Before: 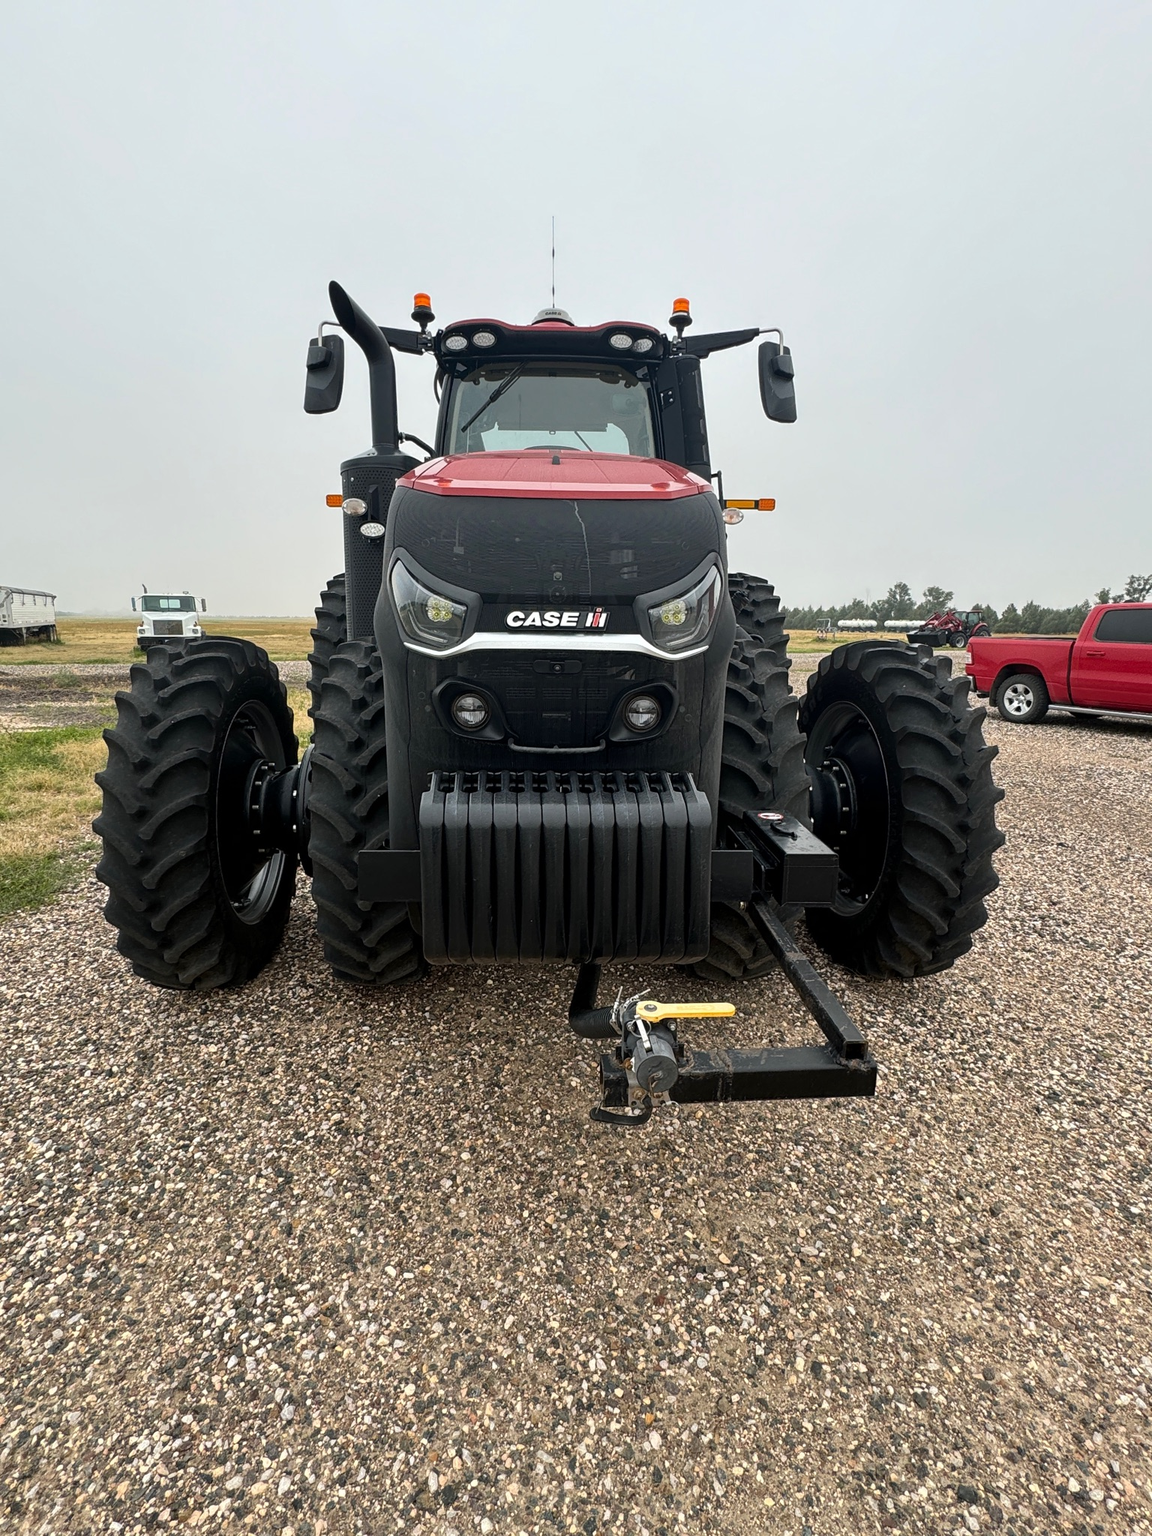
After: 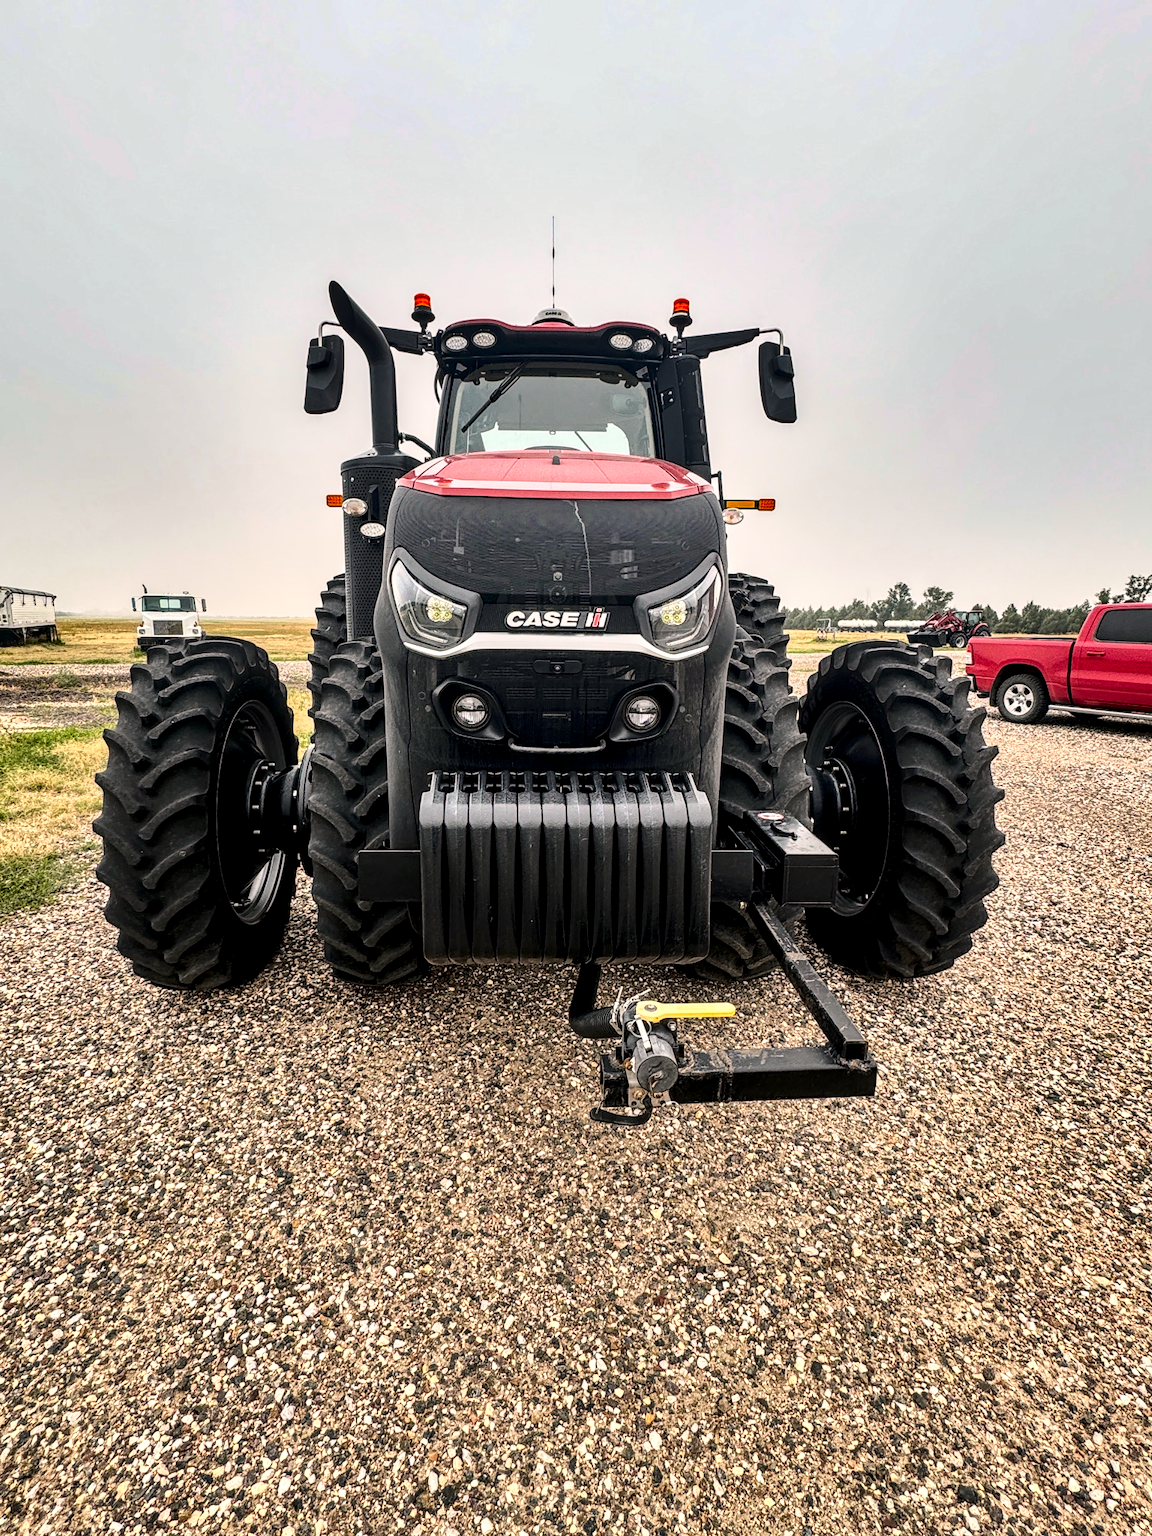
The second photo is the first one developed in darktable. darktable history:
base curve: curves: ch0 [(0, 0) (0.028, 0.03) (0.121, 0.232) (0.46, 0.748) (0.859, 0.968) (1, 1)]
color correction: highlights a* 5.75, highlights b* 4.9
shadows and highlights: radius 107.09, shadows 40.77, highlights -72.67, low approximation 0.01, soften with gaussian
local contrast: detail 150%
